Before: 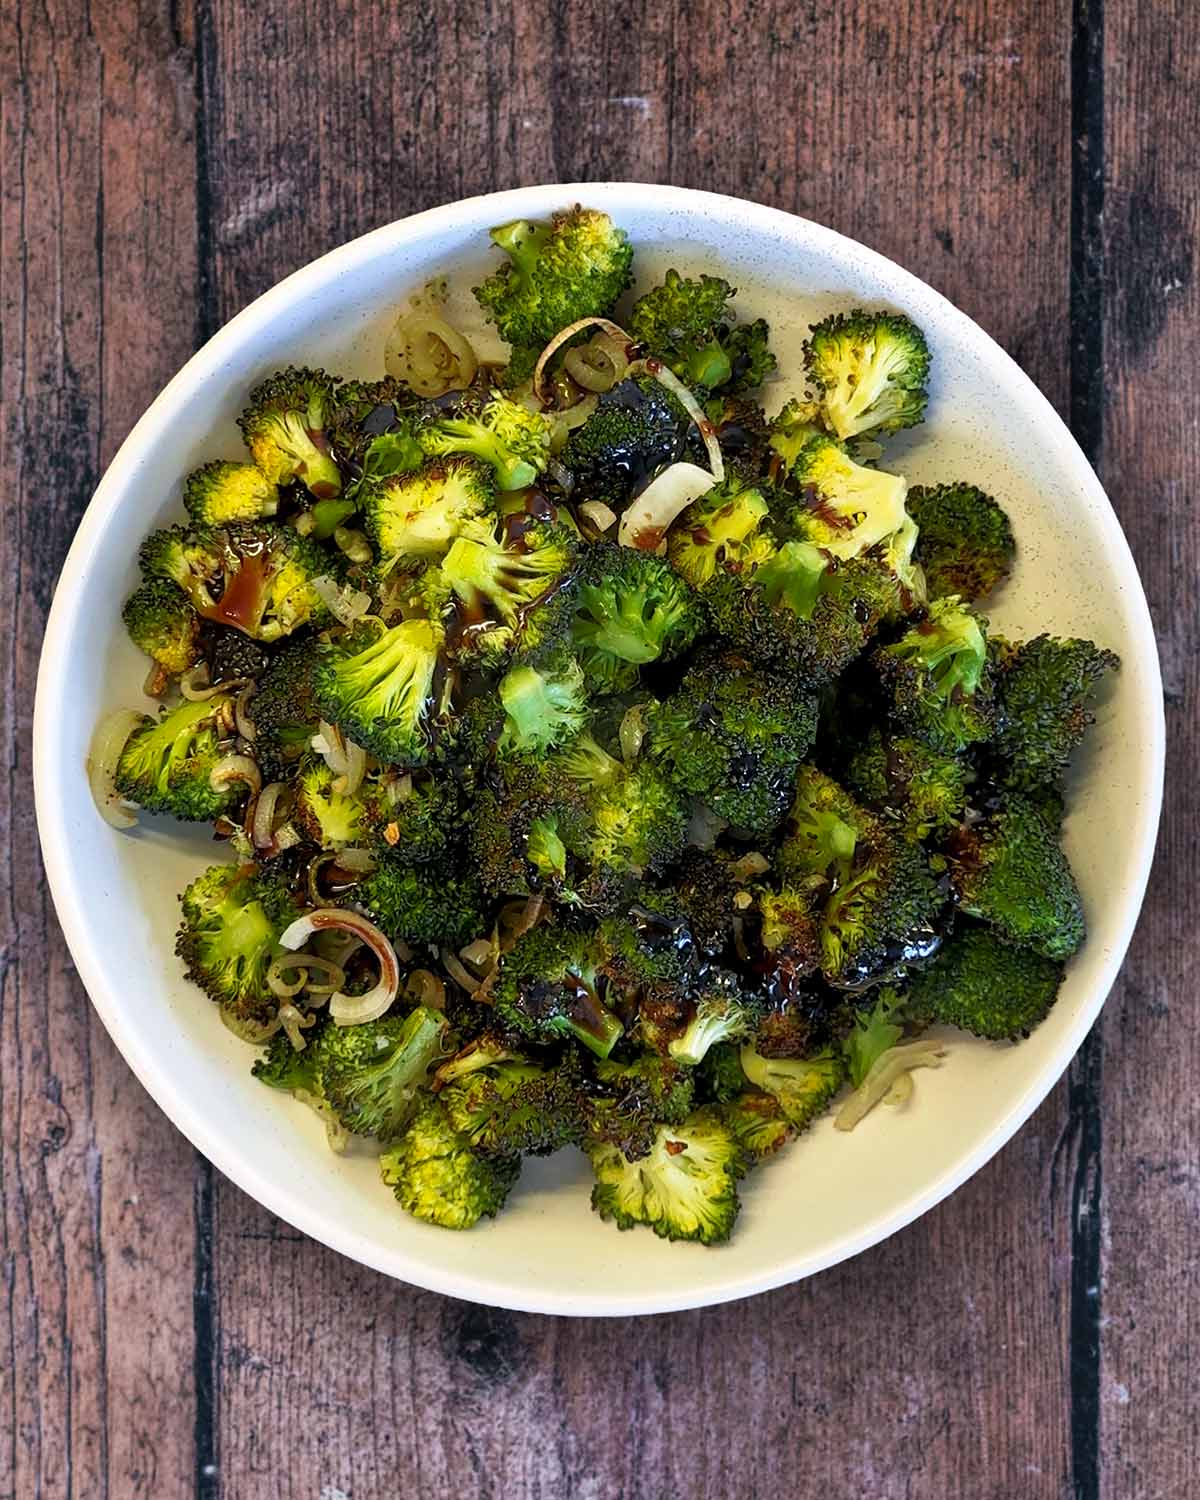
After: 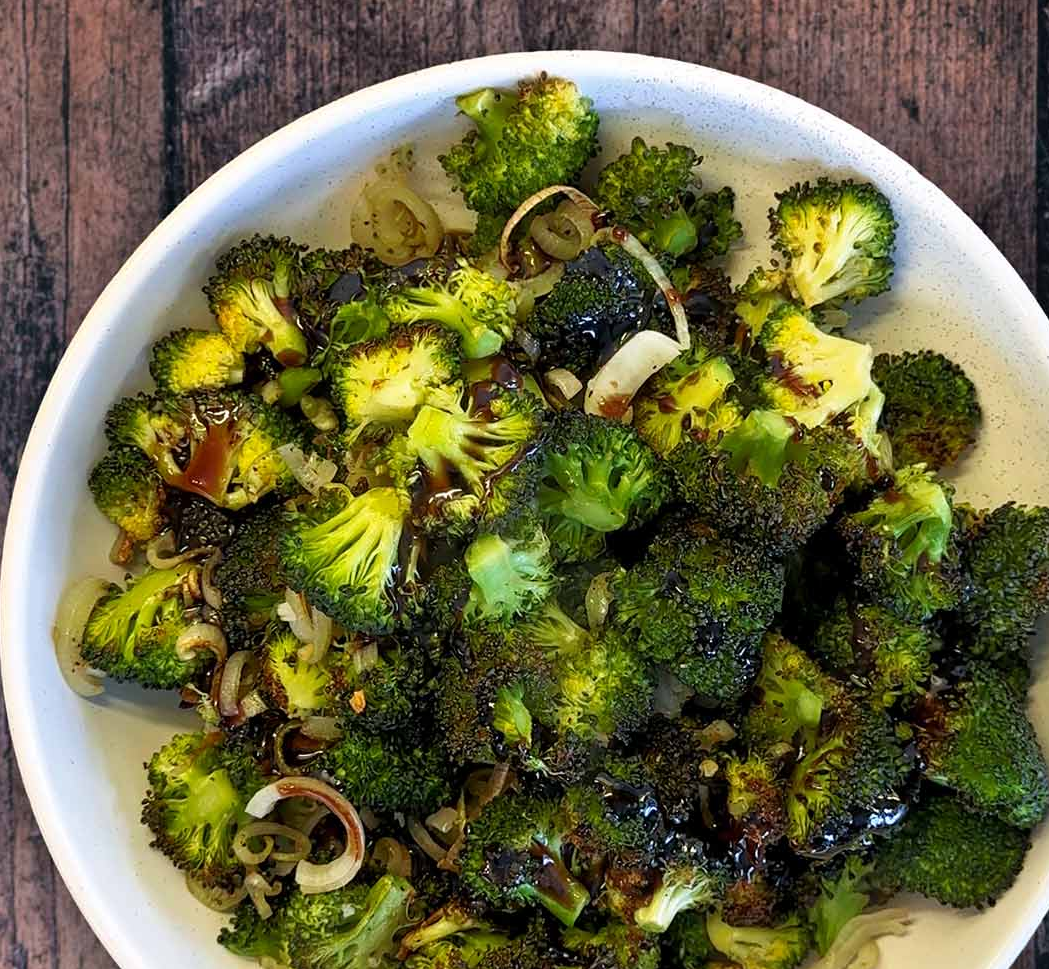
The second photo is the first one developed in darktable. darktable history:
crop: left 2.89%, top 8.832%, right 9.63%, bottom 26.561%
